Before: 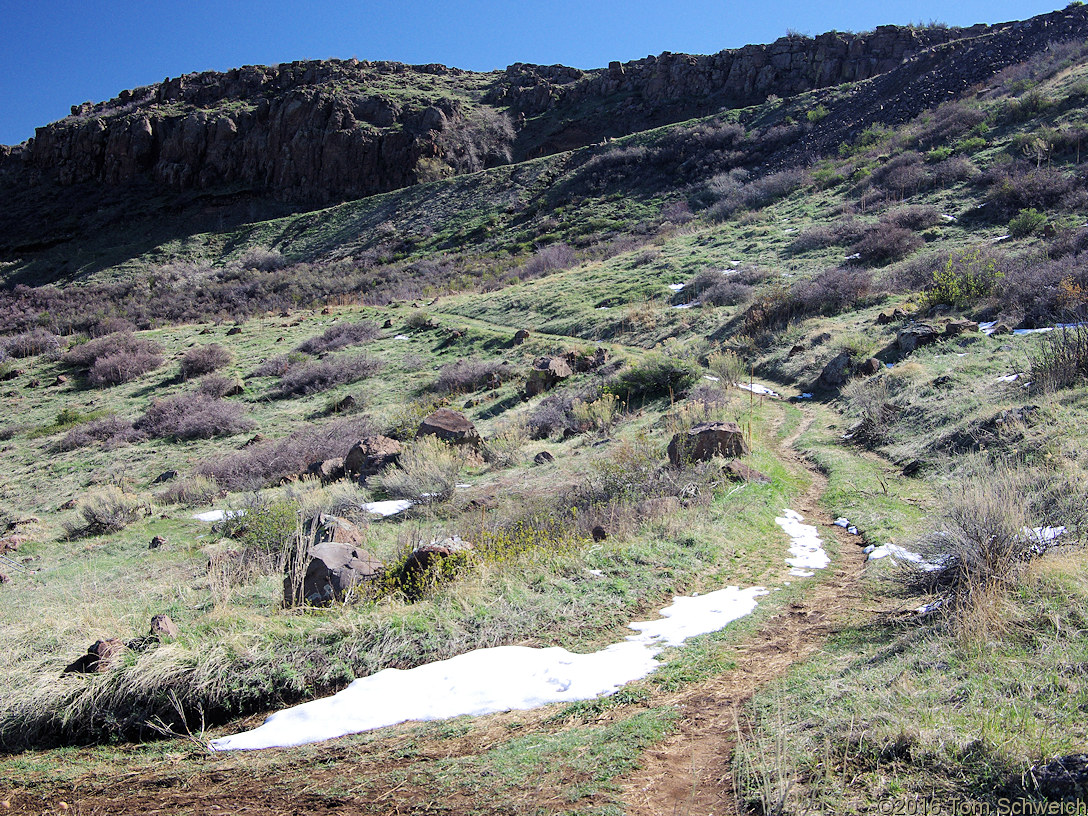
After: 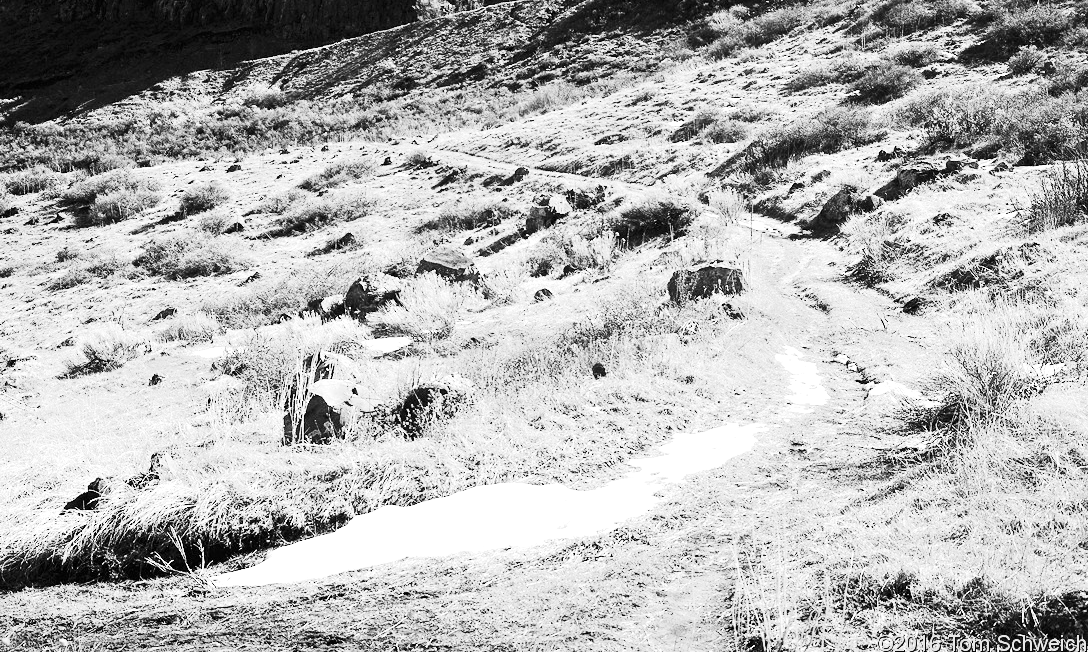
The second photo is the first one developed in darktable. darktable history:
crop and rotate: top 19.998%
exposure: black level correction 0, exposure 1.2 EV, compensate exposure bias true, compensate highlight preservation false
monochrome: a 14.95, b -89.96
contrast brightness saturation: contrast 0.4, brightness 0.1, saturation 0.21
